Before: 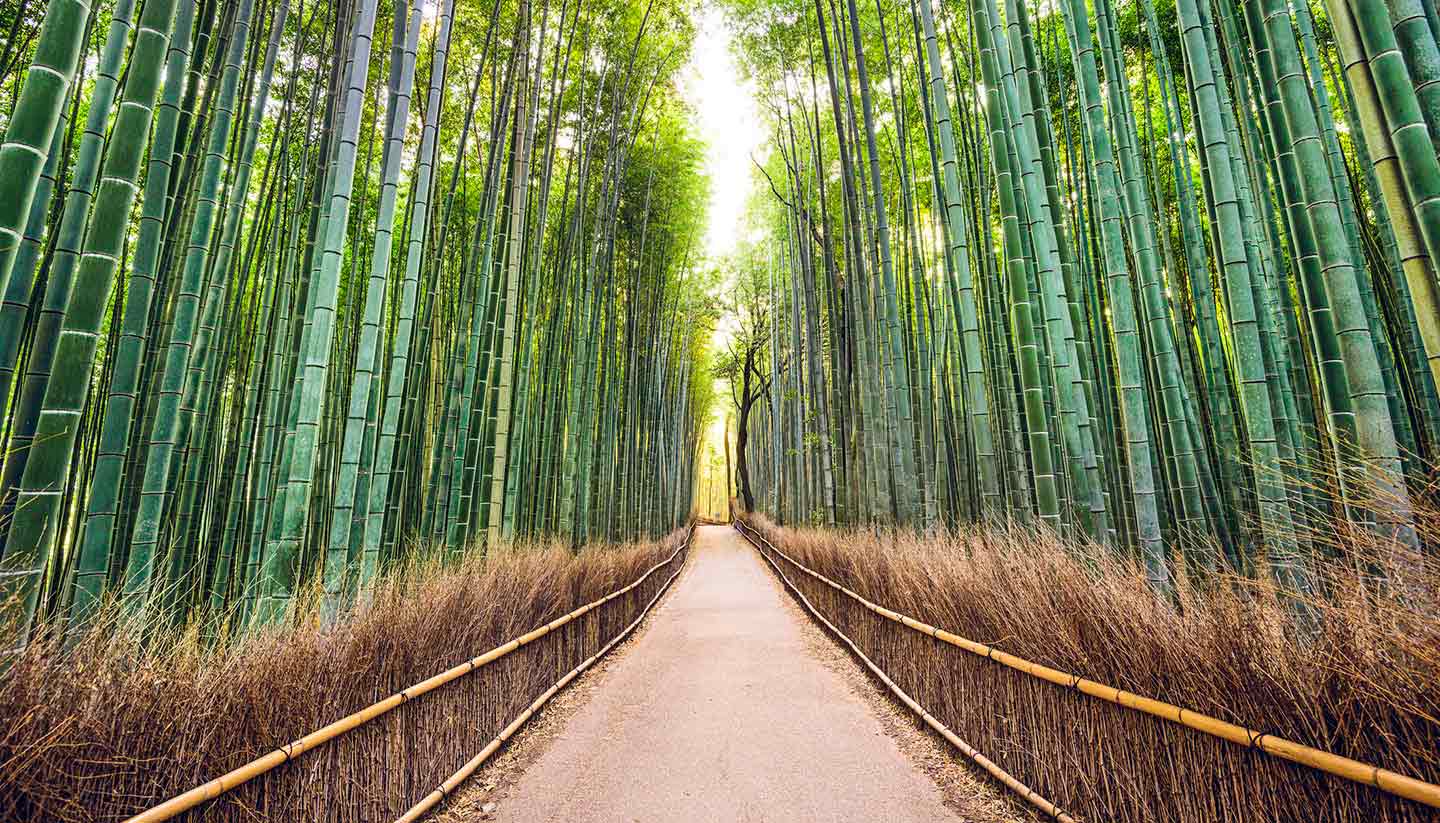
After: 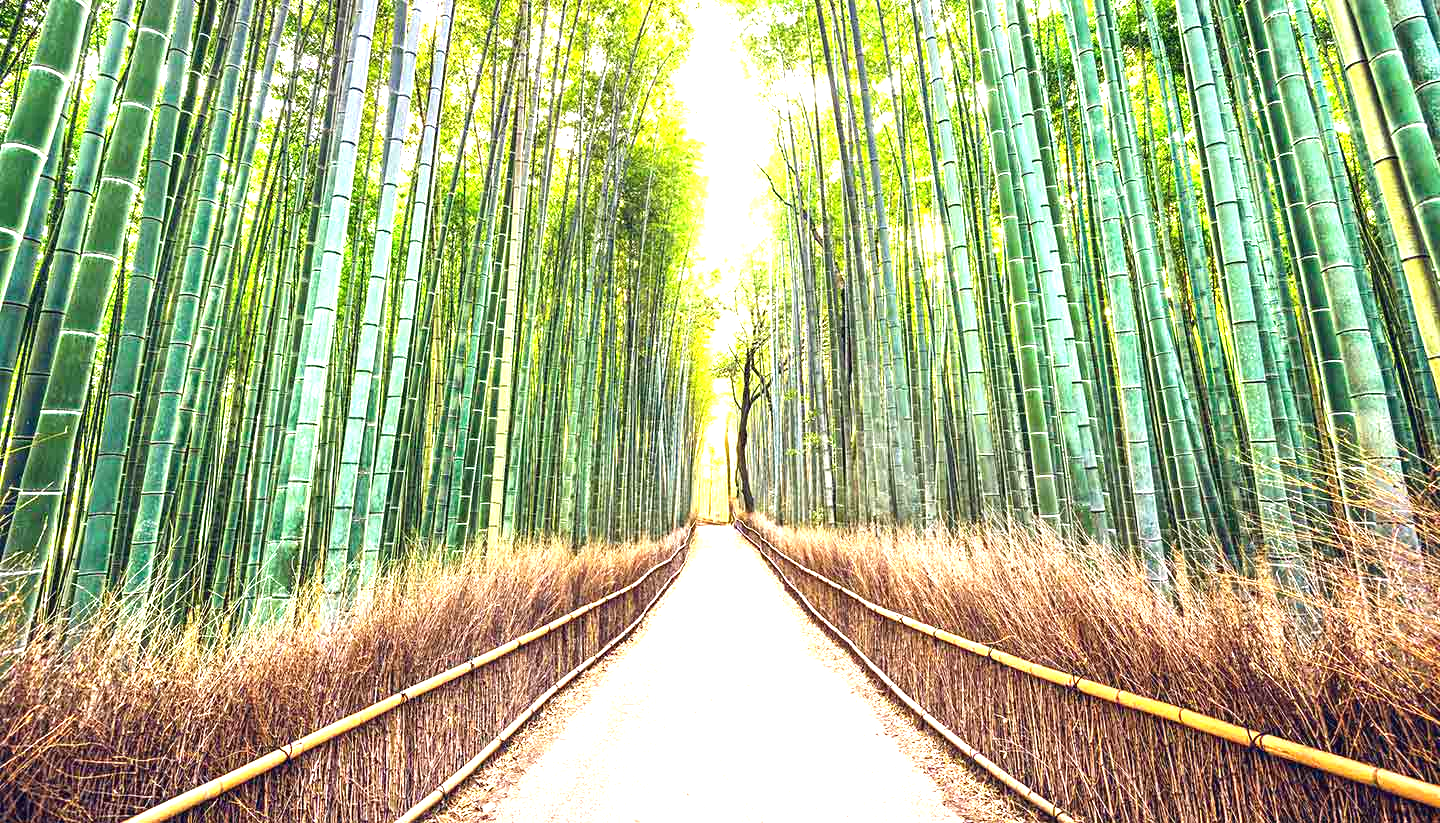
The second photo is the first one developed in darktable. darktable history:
exposure: black level correction 0, exposure 1.468 EV, compensate highlight preservation false
